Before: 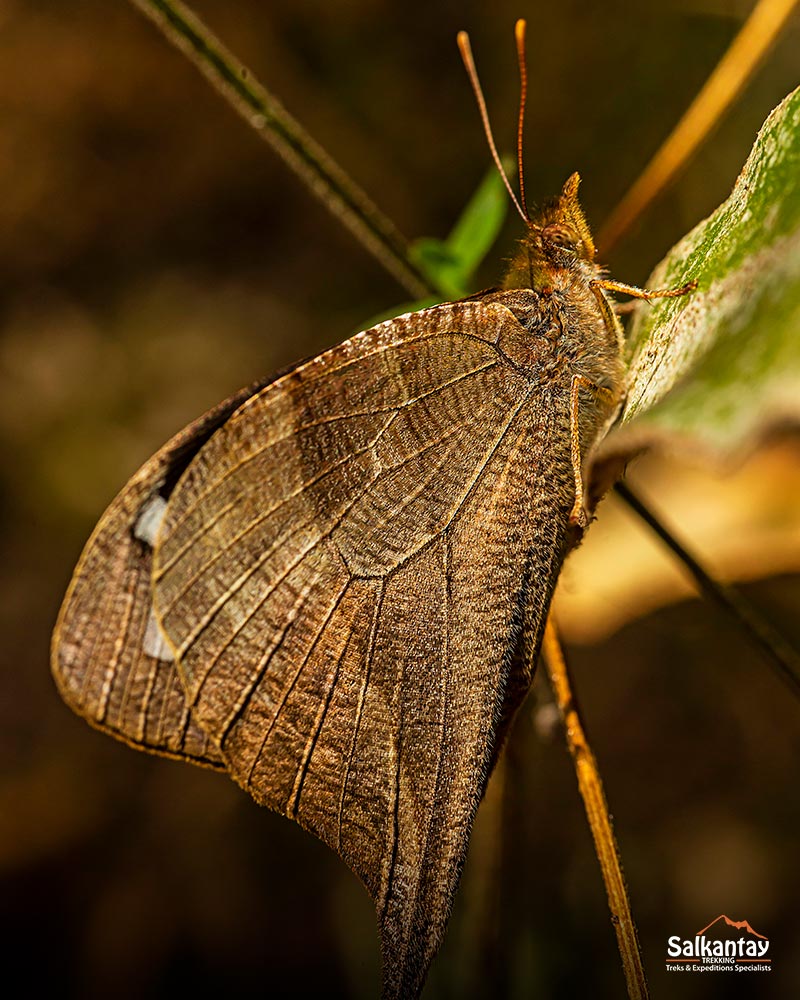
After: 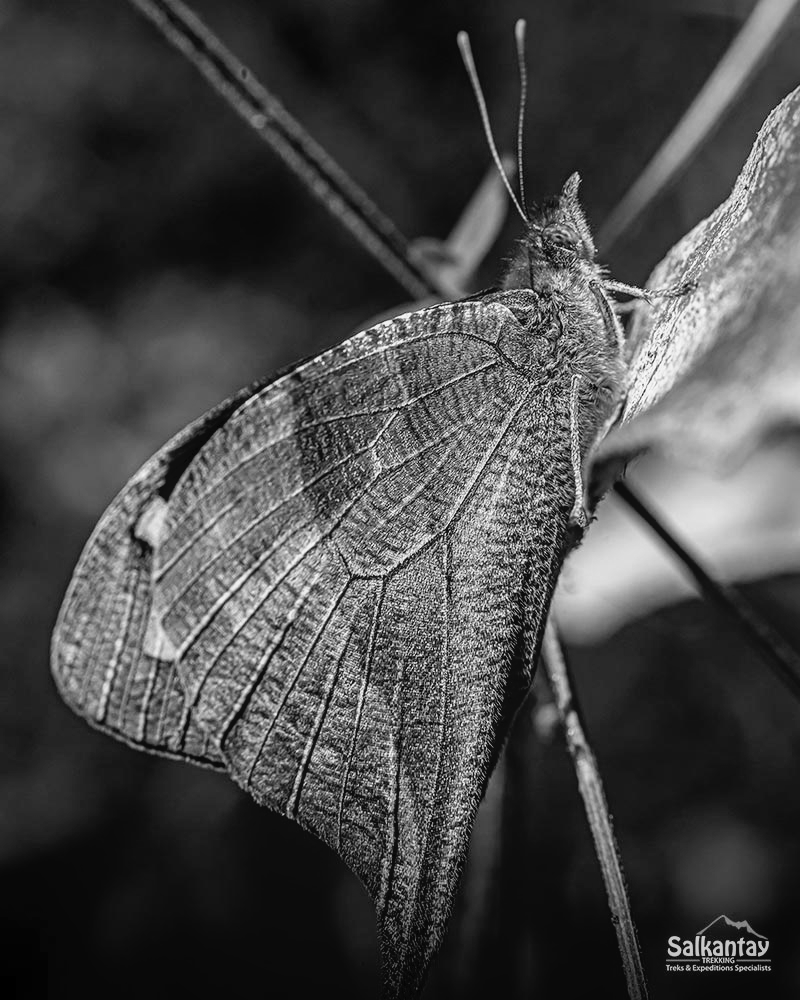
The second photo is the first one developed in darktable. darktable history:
local contrast: detail 110%
vignetting: fall-off start 100%, brightness -0.282, width/height ratio 1.31
color contrast: green-magenta contrast 0, blue-yellow contrast 0
tone curve: curves: ch0 [(0, 0) (0.003, 0.022) (0.011, 0.025) (0.025, 0.025) (0.044, 0.029) (0.069, 0.042) (0.1, 0.068) (0.136, 0.118) (0.177, 0.176) (0.224, 0.233) (0.277, 0.299) (0.335, 0.371) (0.399, 0.448) (0.468, 0.526) (0.543, 0.605) (0.623, 0.684) (0.709, 0.775) (0.801, 0.869) (0.898, 0.957) (1, 1)], preserve colors none
